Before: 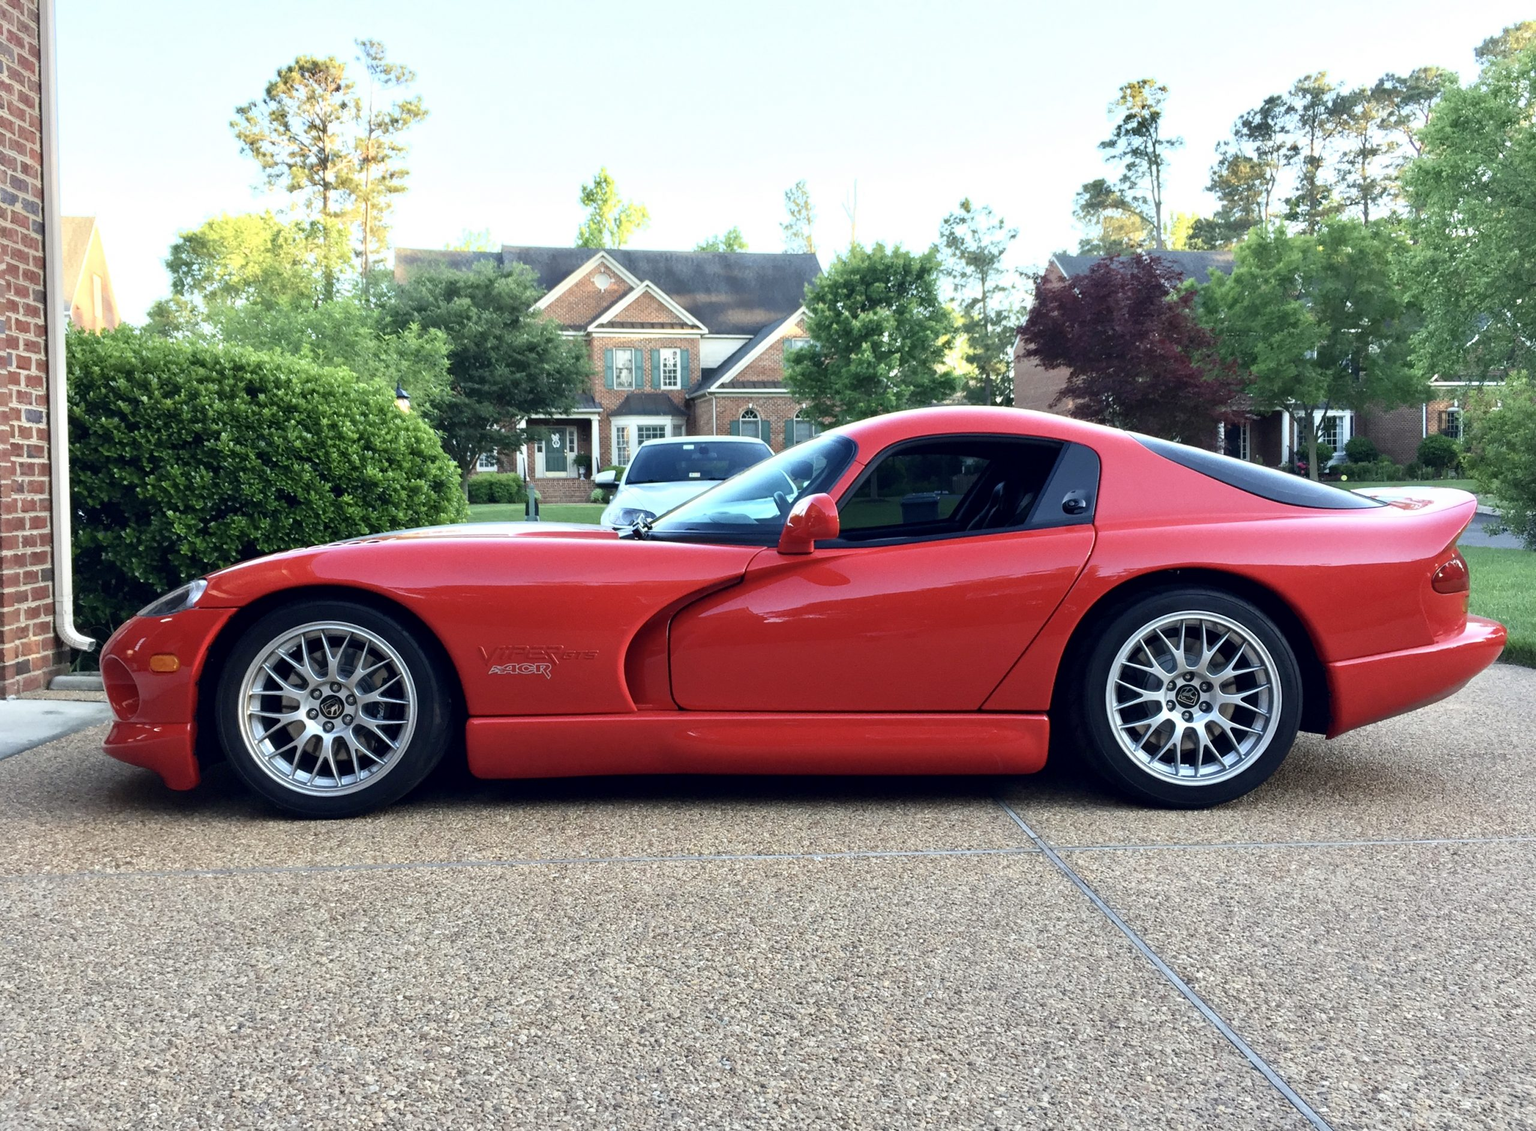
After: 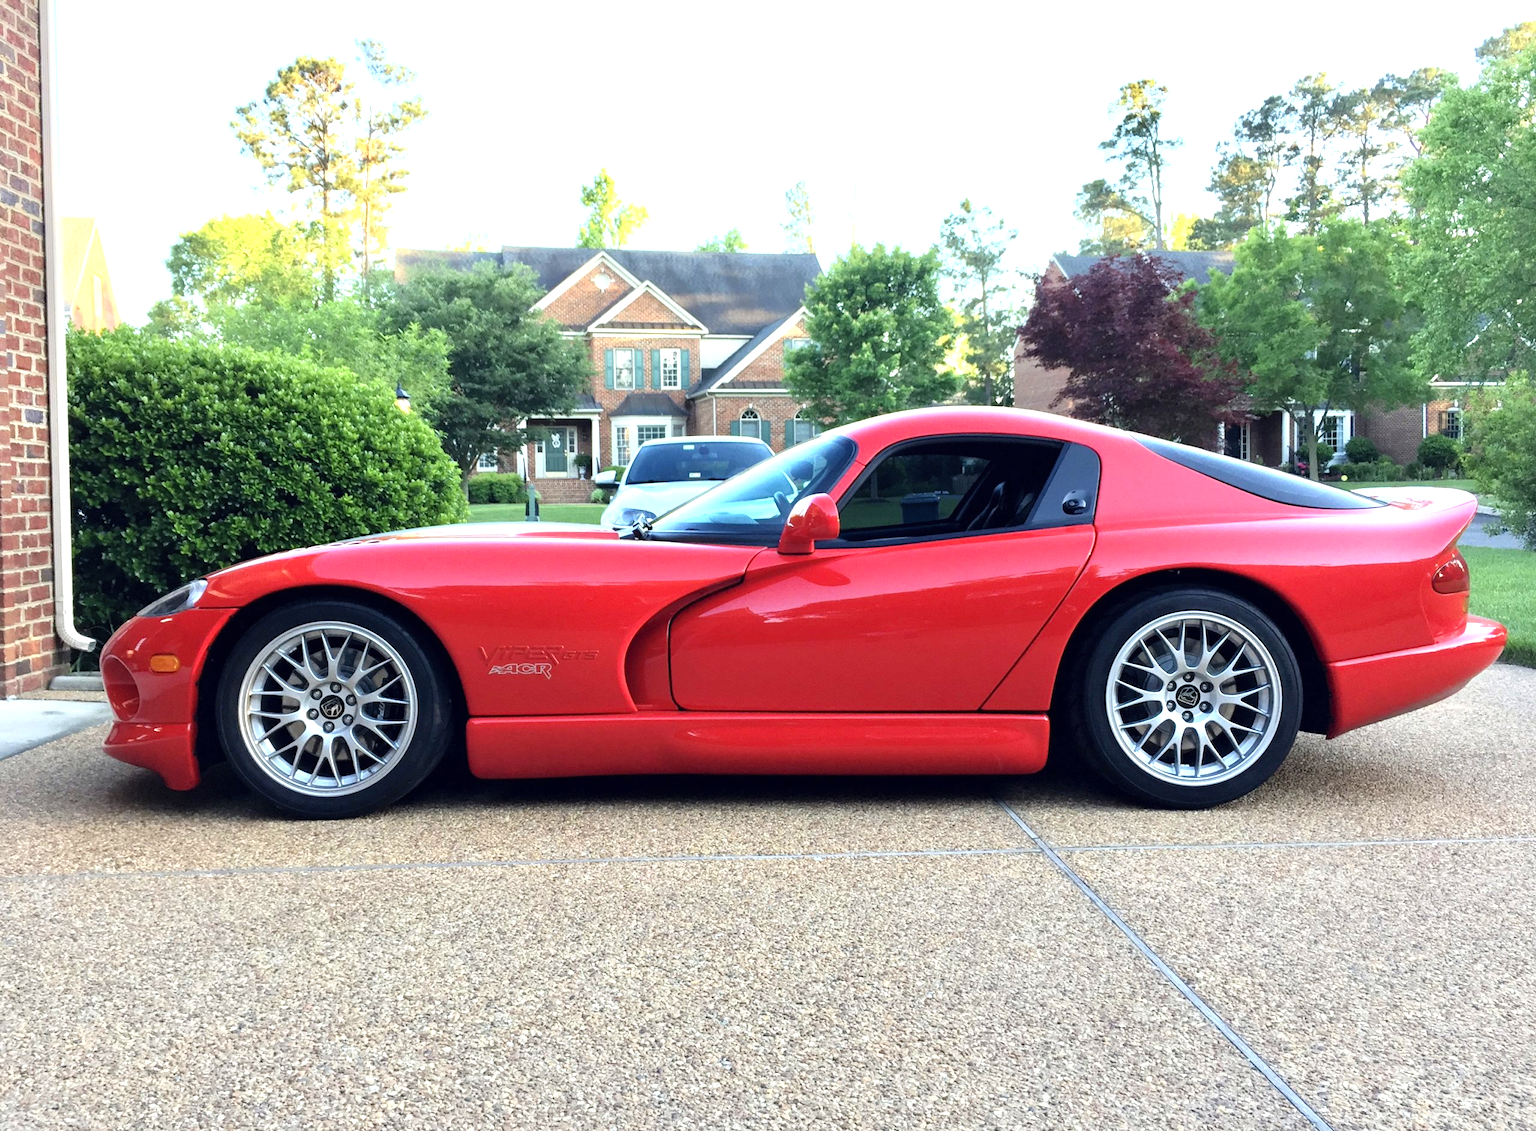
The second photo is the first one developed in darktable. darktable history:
contrast brightness saturation: brightness 0.086, saturation 0.191
tone equalizer: -8 EV -0.437 EV, -7 EV -0.372 EV, -6 EV -0.307 EV, -5 EV -0.19 EV, -3 EV 0.206 EV, -2 EV 0.356 EV, -1 EV 0.389 EV, +0 EV 0.431 EV
